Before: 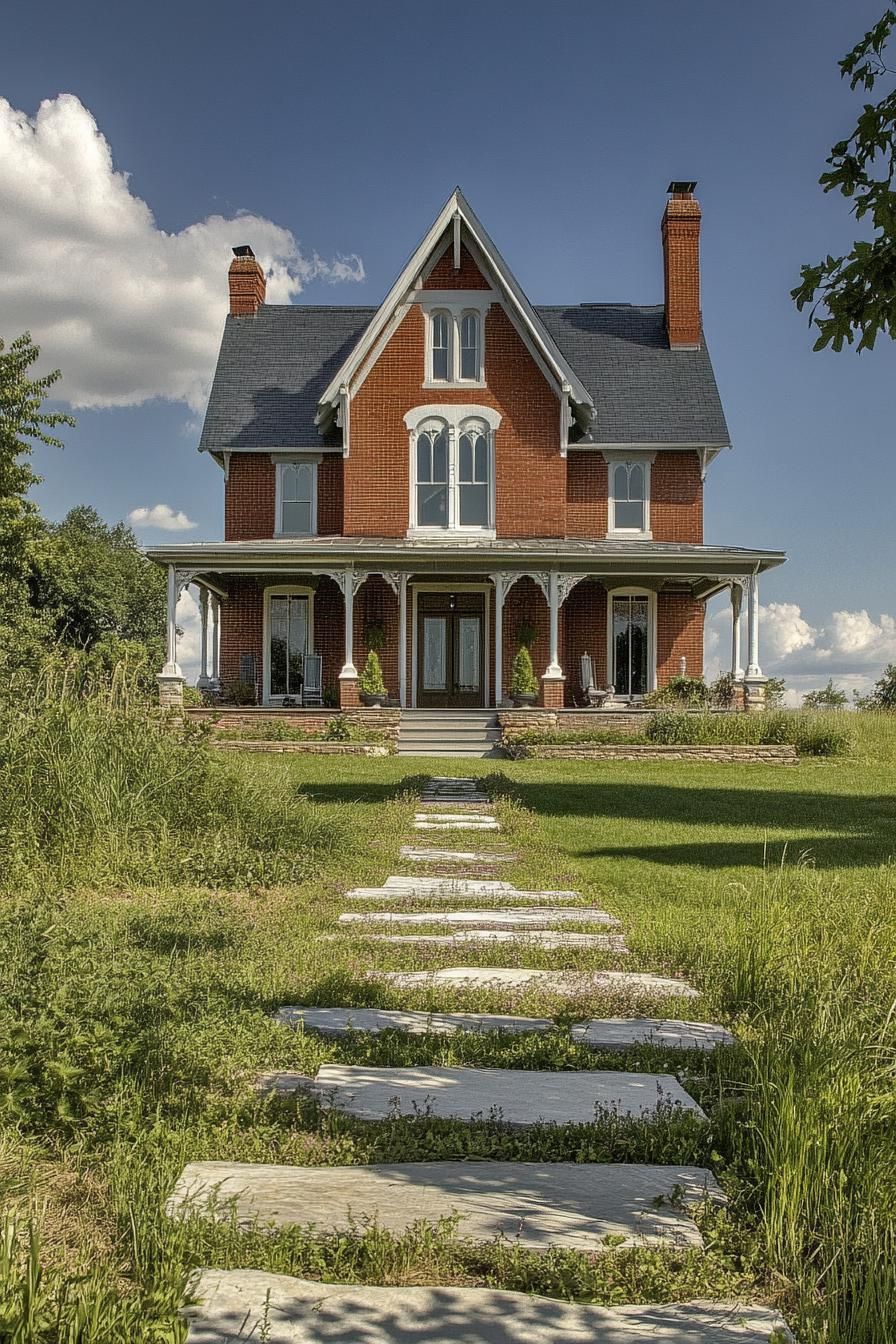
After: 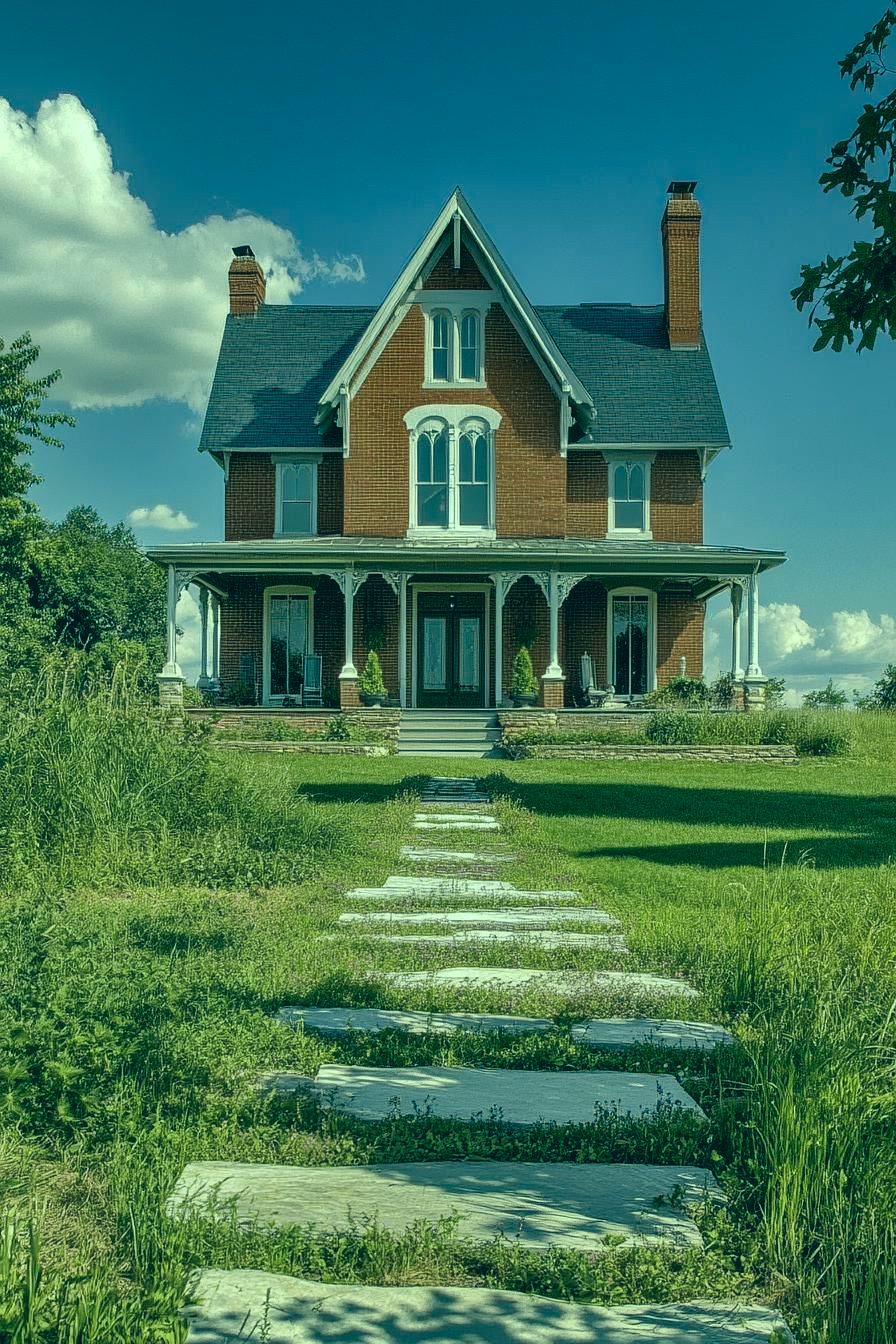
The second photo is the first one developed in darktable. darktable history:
color correction: highlights a* -19.35, highlights b* 9.8, shadows a* -20.65, shadows b* -11.34
